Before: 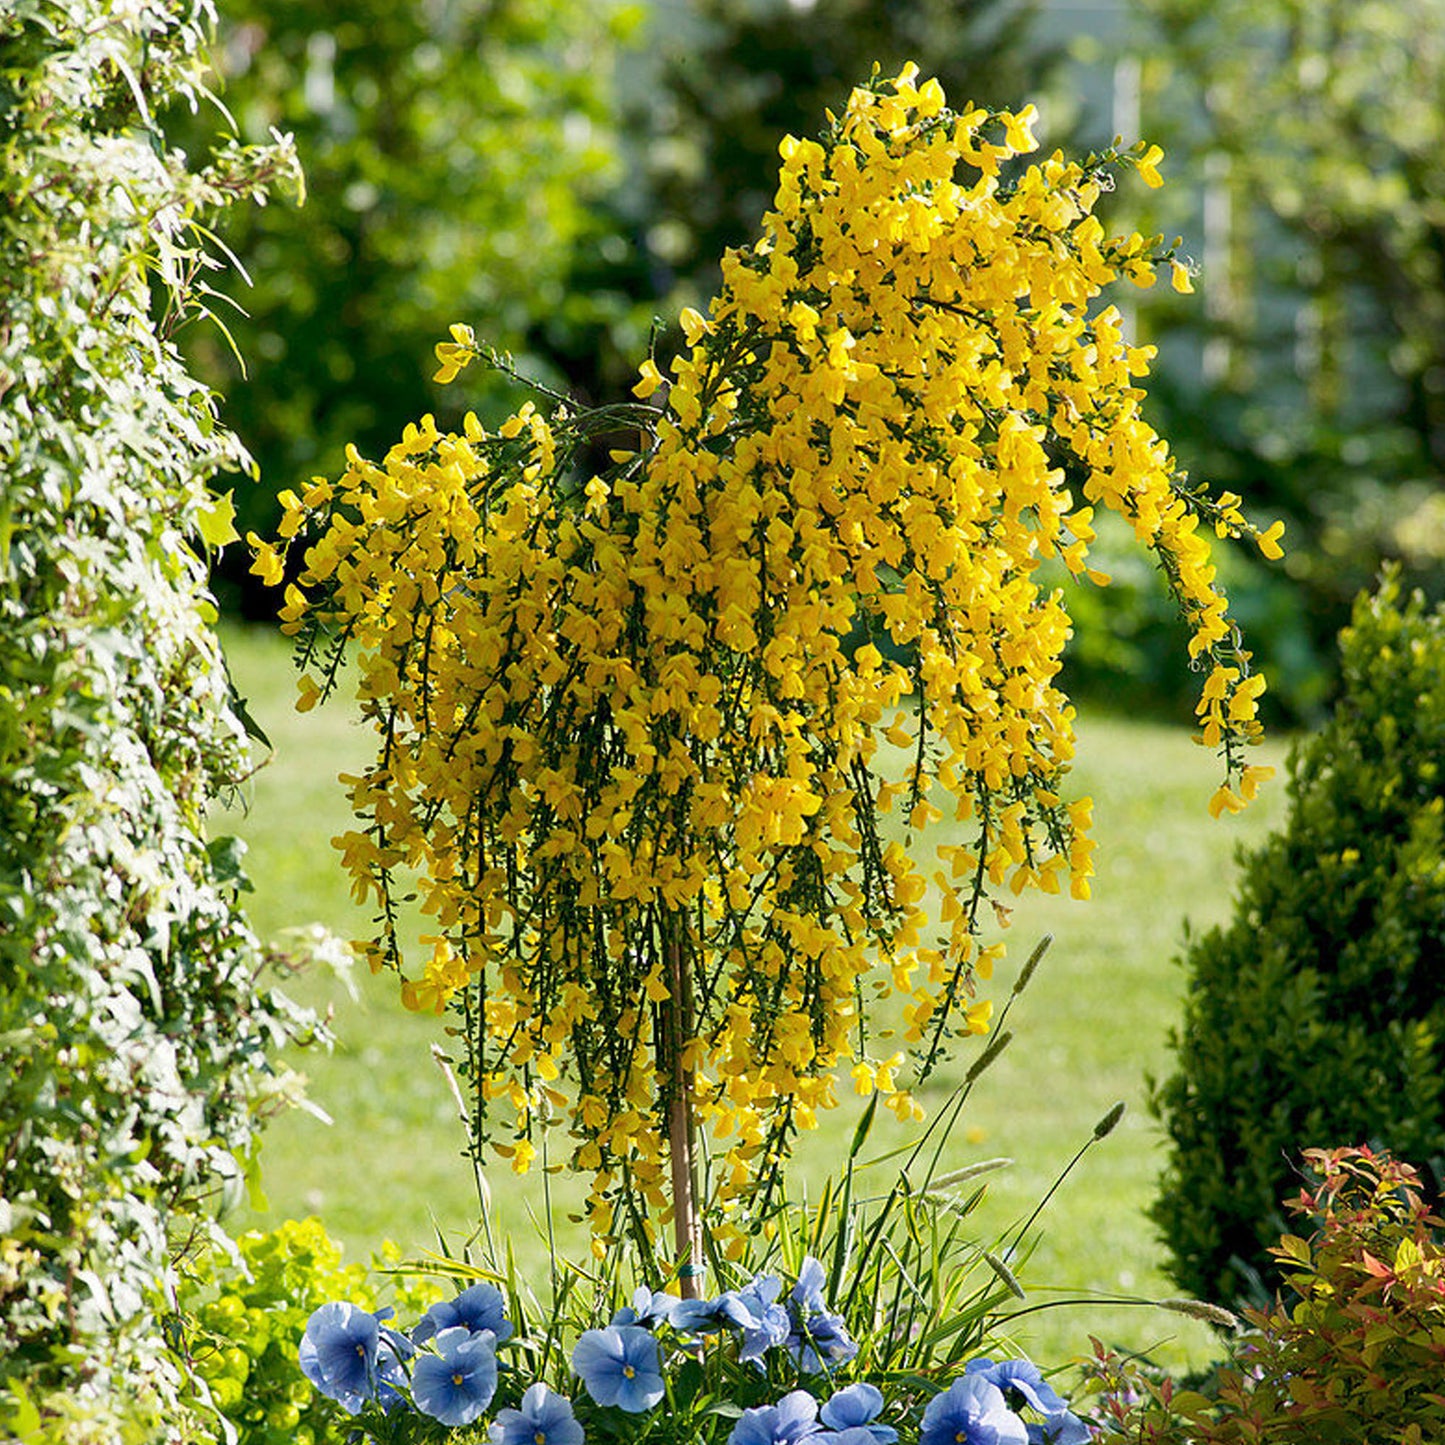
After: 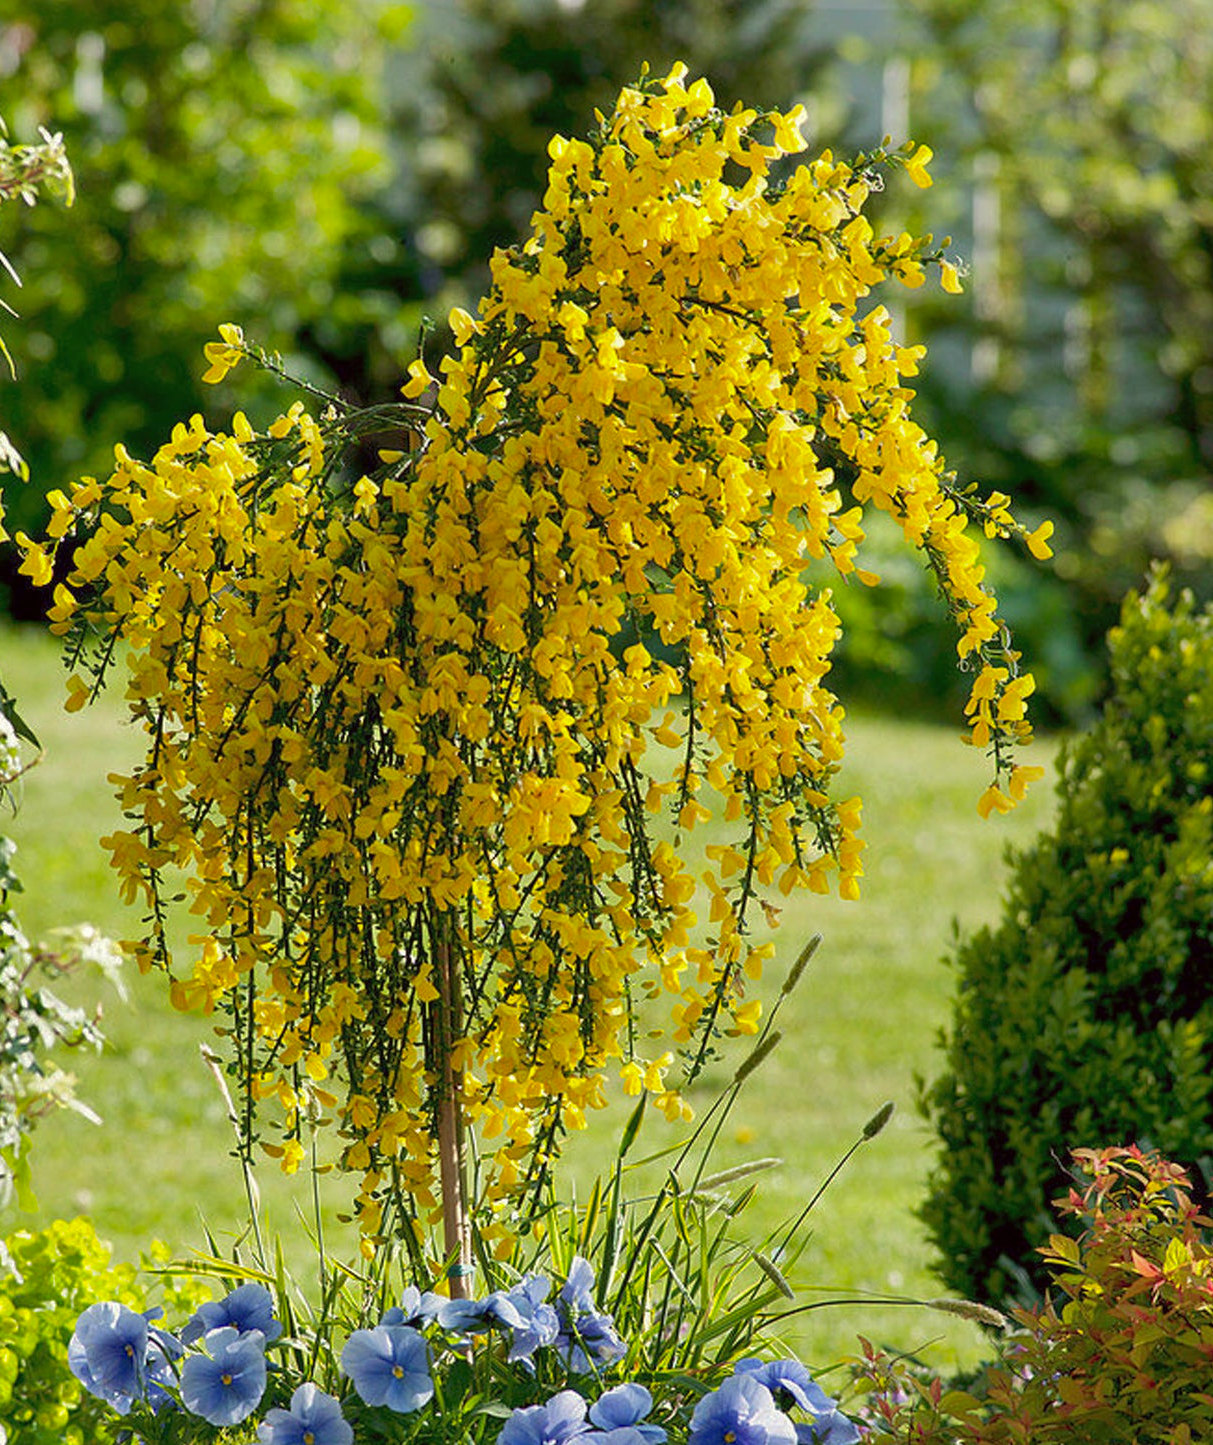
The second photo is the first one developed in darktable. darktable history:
color correction: highlights a* -0.883, highlights b* 4.61, shadows a* 3.66
shadows and highlights: on, module defaults
crop: left 16.052%
